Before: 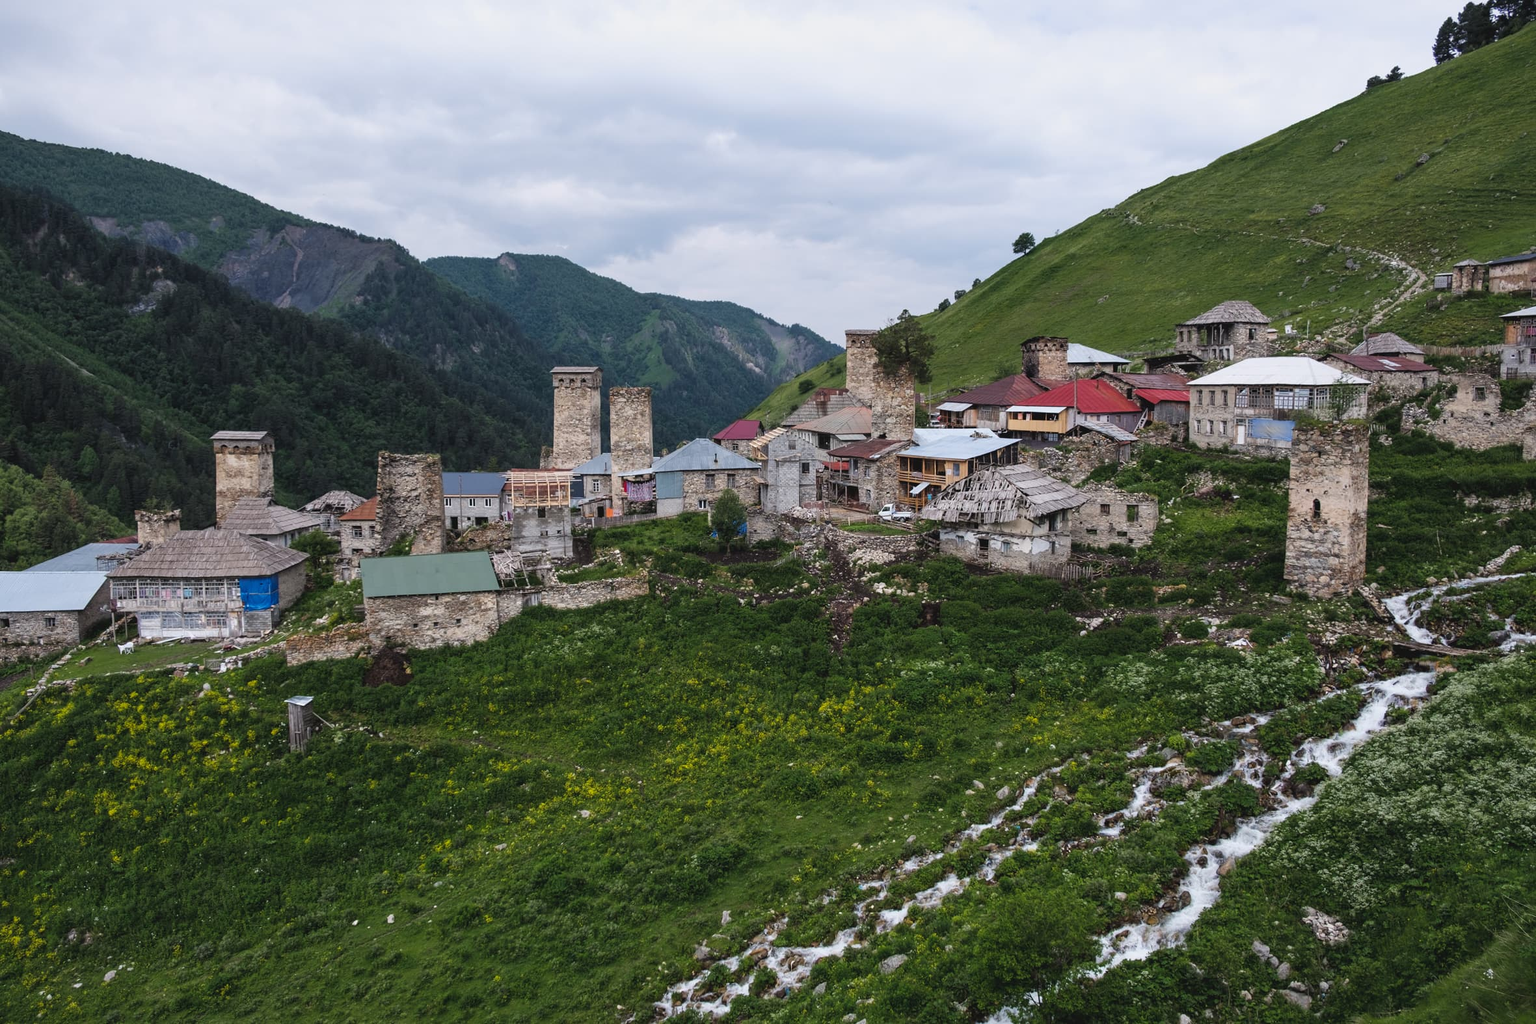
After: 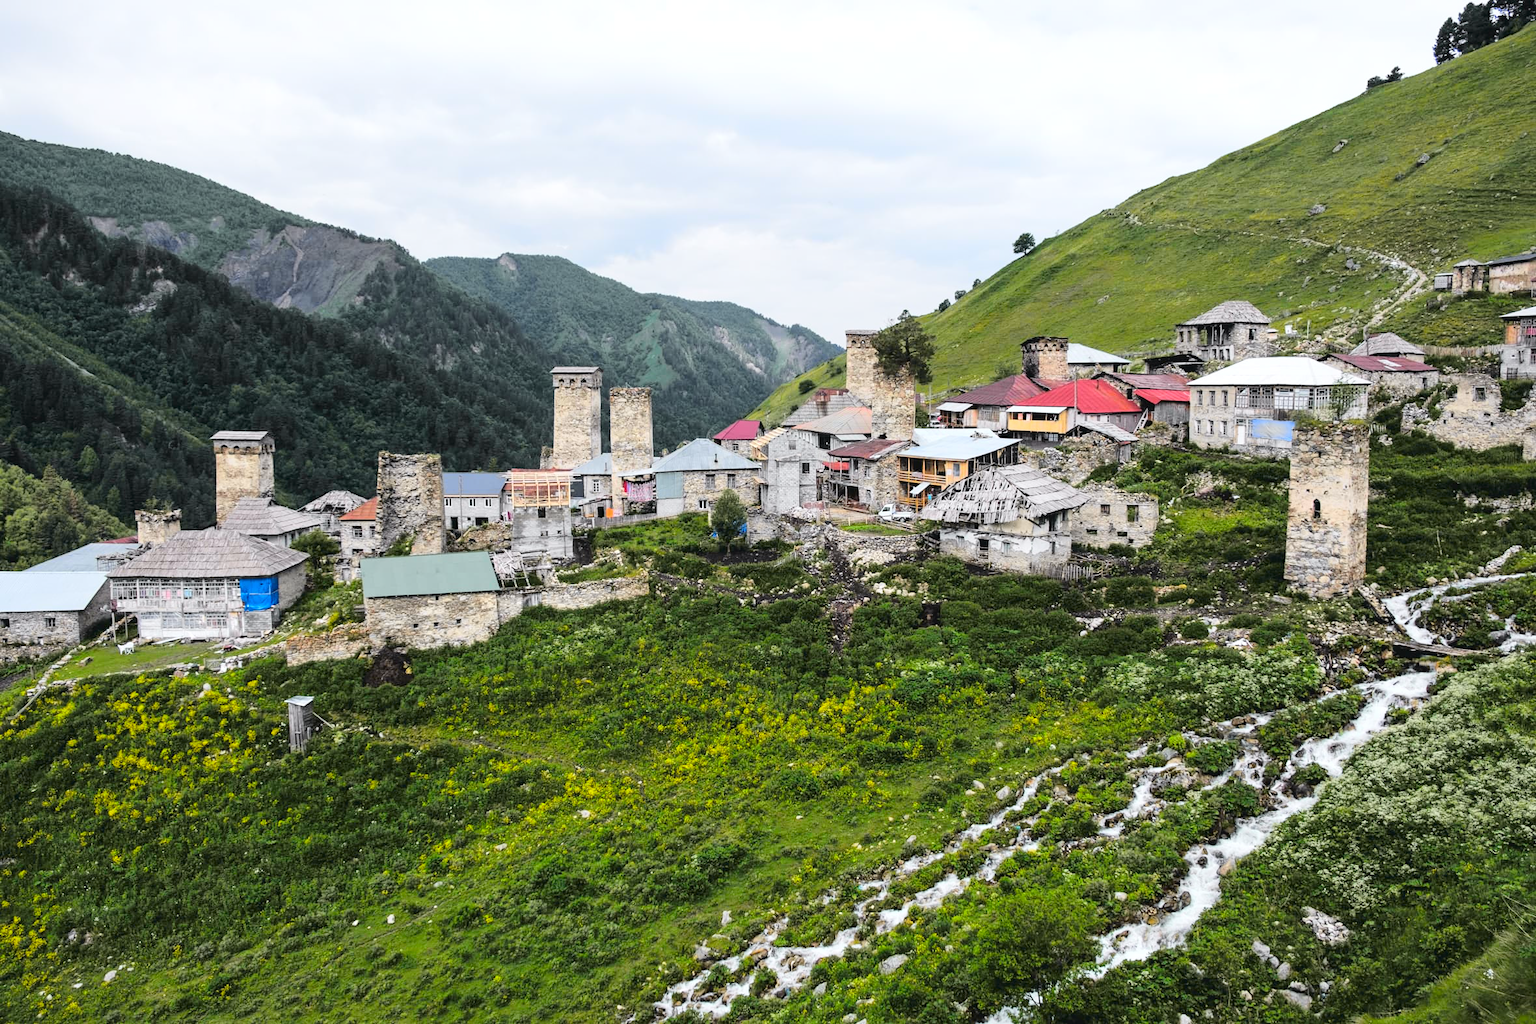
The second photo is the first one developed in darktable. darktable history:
tone curve: curves: ch0 [(0, 0) (0.11, 0.061) (0.256, 0.259) (0.398, 0.494) (0.498, 0.611) (0.65, 0.757) (0.835, 0.883) (1, 0.961)]; ch1 [(0, 0) (0.346, 0.307) (0.408, 0.369) (0.453, 0.457) (0.482, 0.479) (0.502, 0.498) (0.521, 0.51) (0.553, 0.554) (0.618, 0.65) (0.693, 0.727) (1, 1)]; ch2 [(0, 0) (0.366, 0.337) (0.434, 0.46) (0.485, 0.494) (0.5, 0.494) (0.511, 0.508) (0.537, 0.55) (0.579, 0.599) (0.621, 0.693) (1, 1)], color space Lab, independent channels, preserve colors none
exposure: black level correction 0, exposure 0.595 EV, compensate exposure bias true, compensate highlight preservation false
